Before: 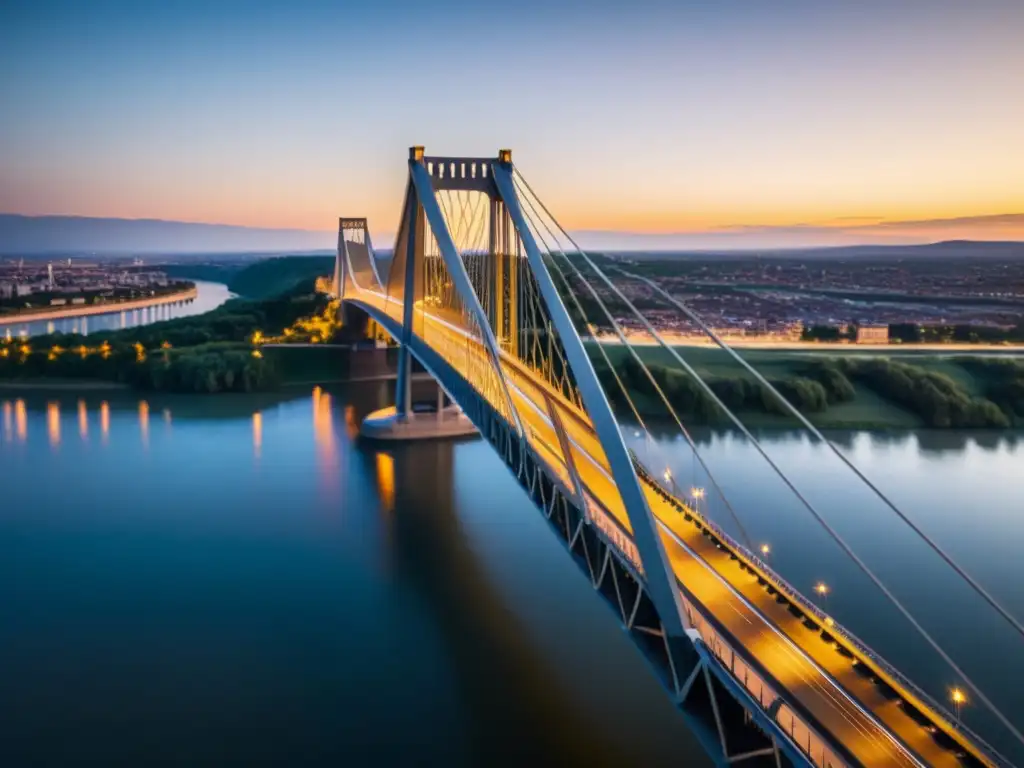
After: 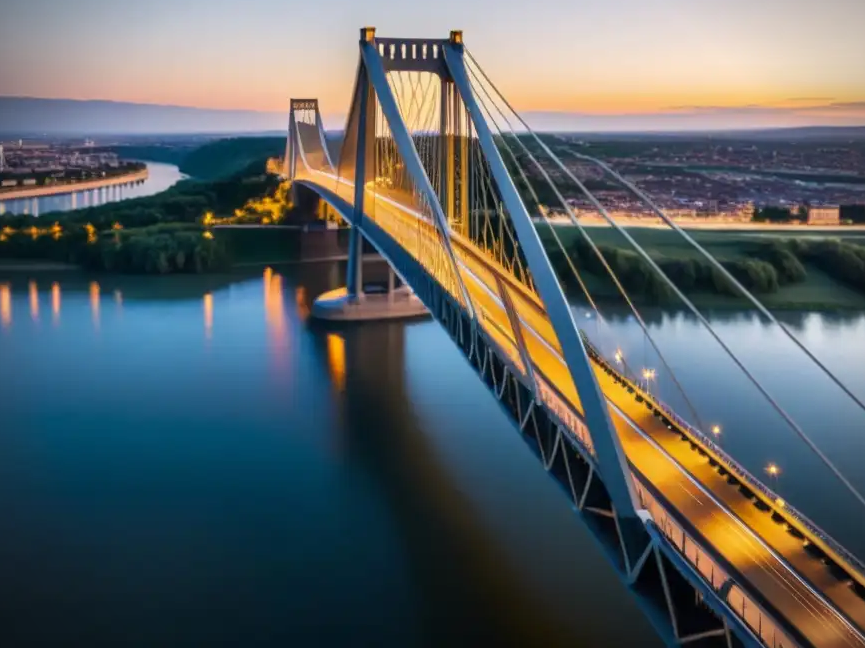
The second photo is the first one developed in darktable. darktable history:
crop and rotate: left 4.842%, top 15.51%, right 10.668%
vignetting: fall-off start 91.19%
